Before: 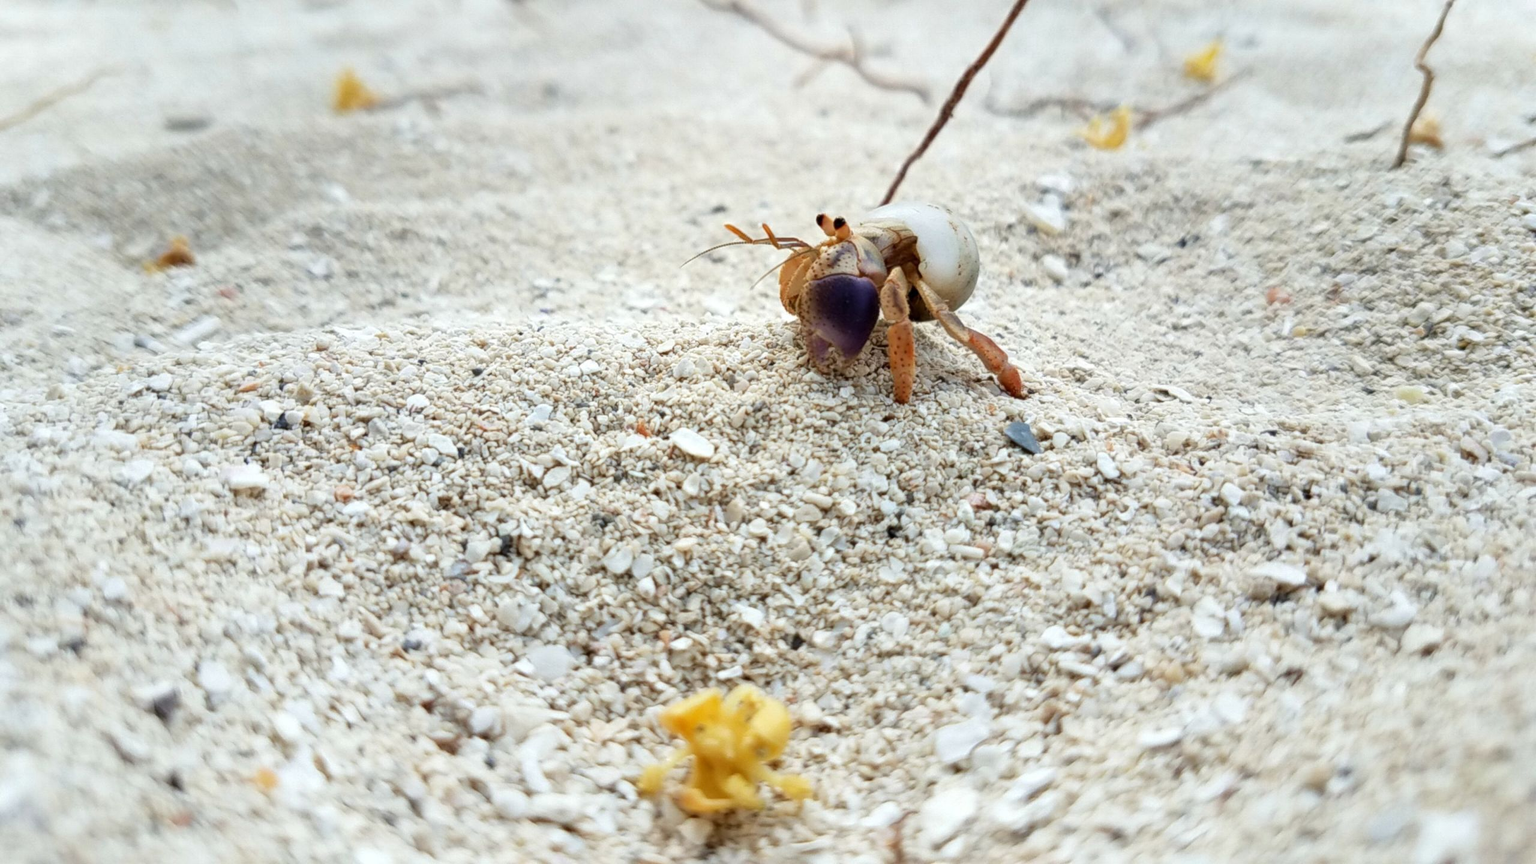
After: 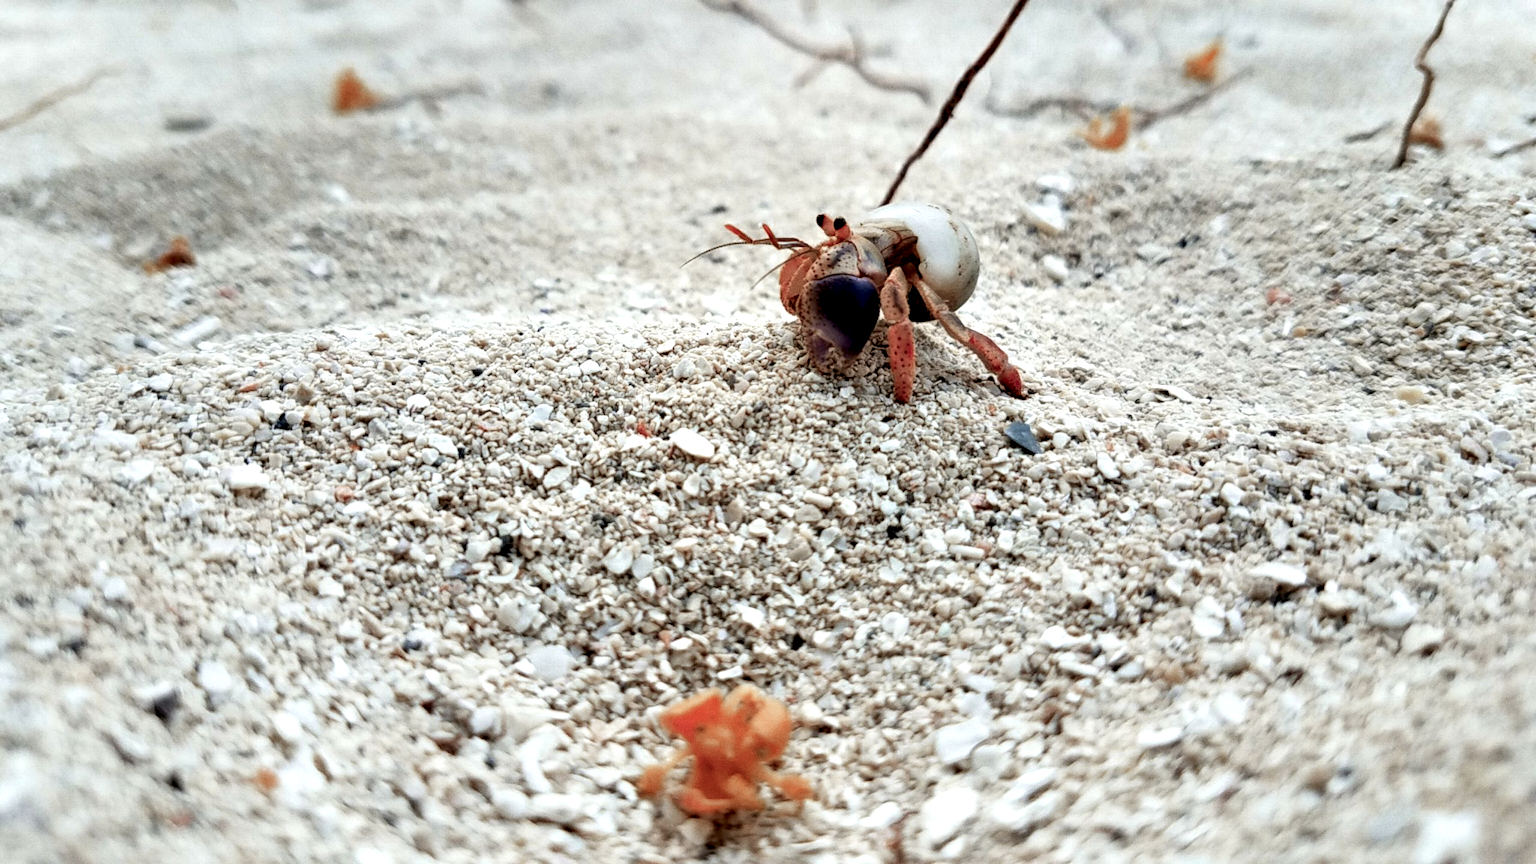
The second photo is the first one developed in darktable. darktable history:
grain: coarseness 0.09 ISO
color zones: curves: ch0 [(0.006, 0.385) (0.143, 0.563) (0.243, 0.321) (0.352, 0.464) (0.516, 0.456) (0.625, 0.5) (0.75, 0.5) (0.875, 0.5)]; ch1 [(0, 0.5) (0.134, 0.504) (0.246, 0.463) (0.421, 0.515) (0.5, 0.56) (0.625, 0.5) (0.75, 0.5) (0.875, 0.5)]; ch2 [(0, 0.5) (0.131, 0.426) (0.307, 0.289) (0.38, 0.188) (0.513, 0.216) (0.625, 0.548) (0.75, 0.468) (0.838, 0.396) (0.971, 0.311)]
contrast equalizer: y [[0.601, 0.6, 0.598, 0.598, 0.6, 0.601], [0.5 ×6], [0.5 ×6], [0 ×6], [0 ×6]]
